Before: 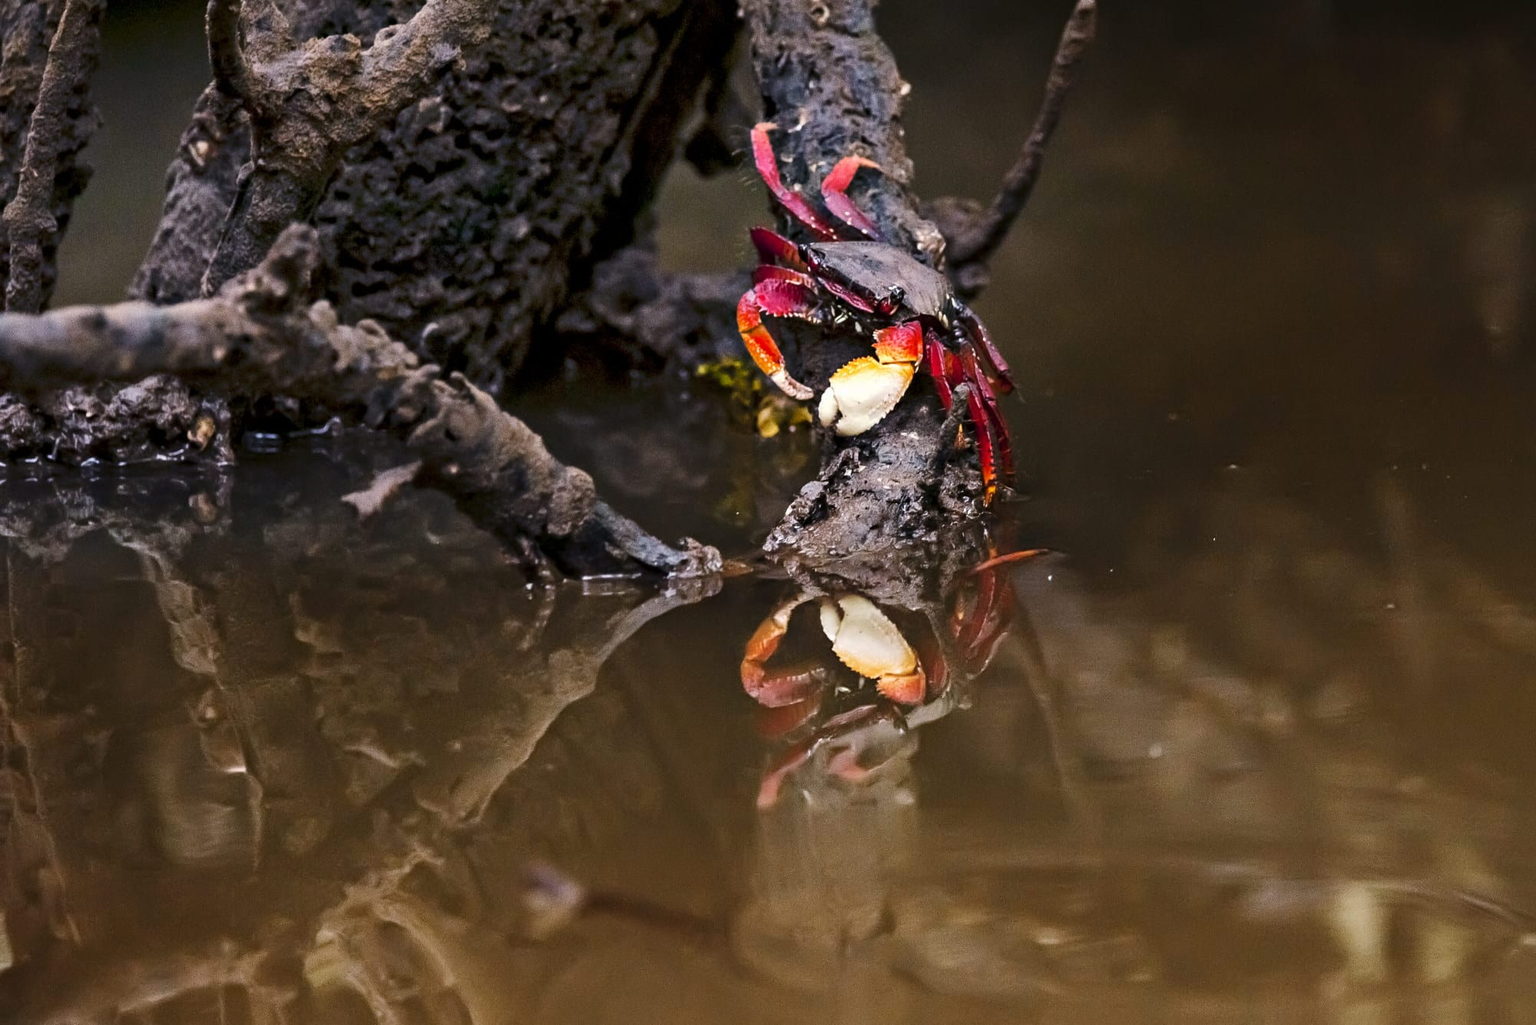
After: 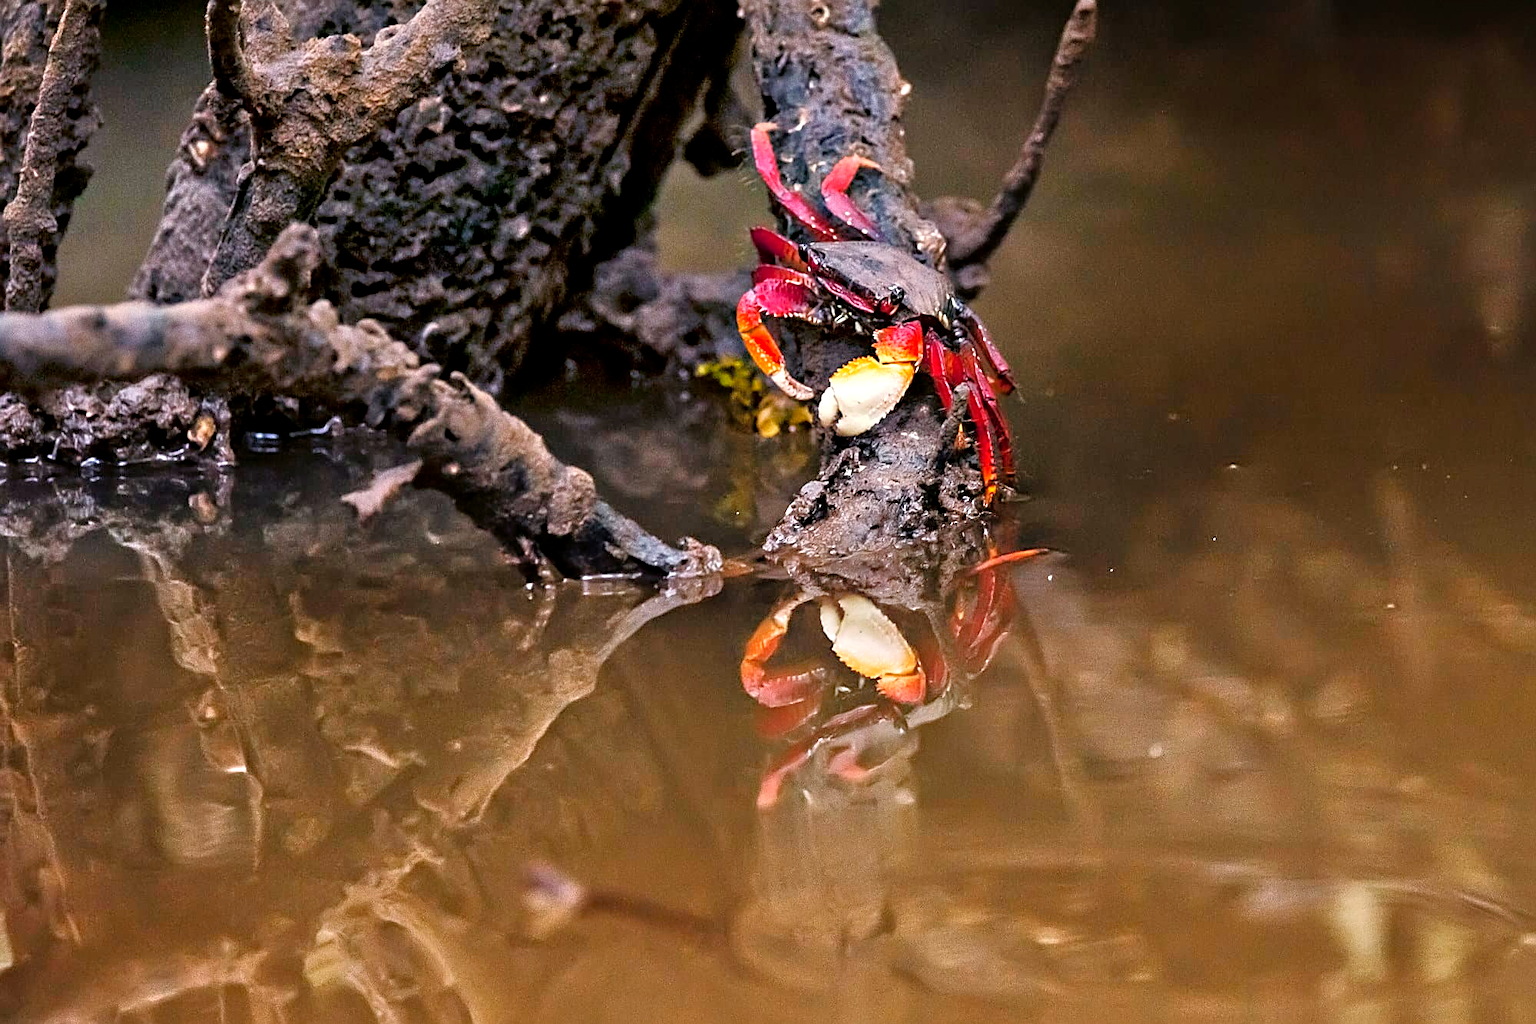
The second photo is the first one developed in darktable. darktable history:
tone equalizer: -7 EV 0.152 EV, -6 EV 0.63 EV, -5 EV 1.17 EV, -4 EV 1.36 EV, -3 EV 1.12 EV, -2 EV 0.6 EV, -1 EV 0.16 EV
exposure: exposure 0.128 EV, compensate highlight preservation false
sharpen: on, module defaults
